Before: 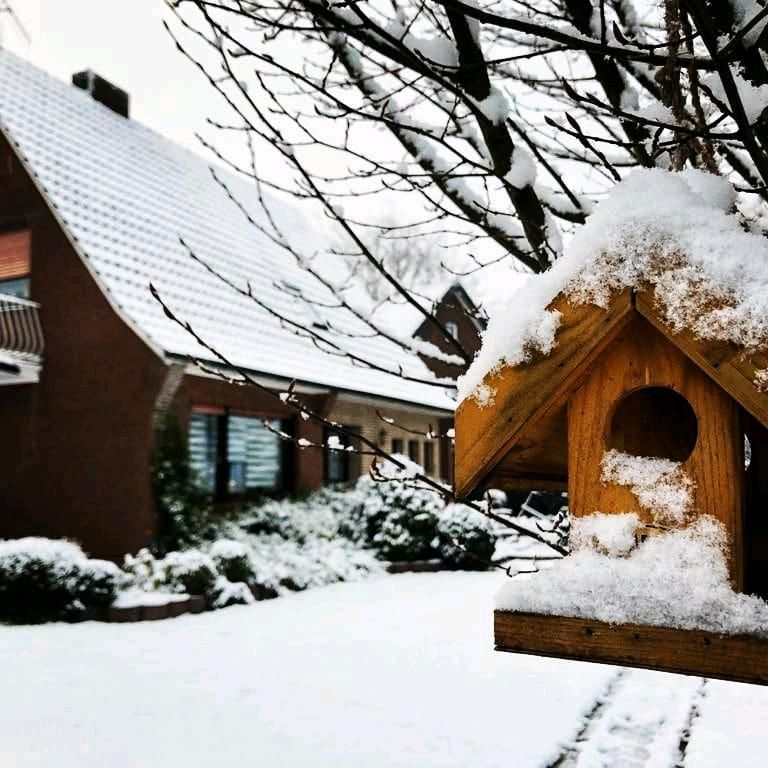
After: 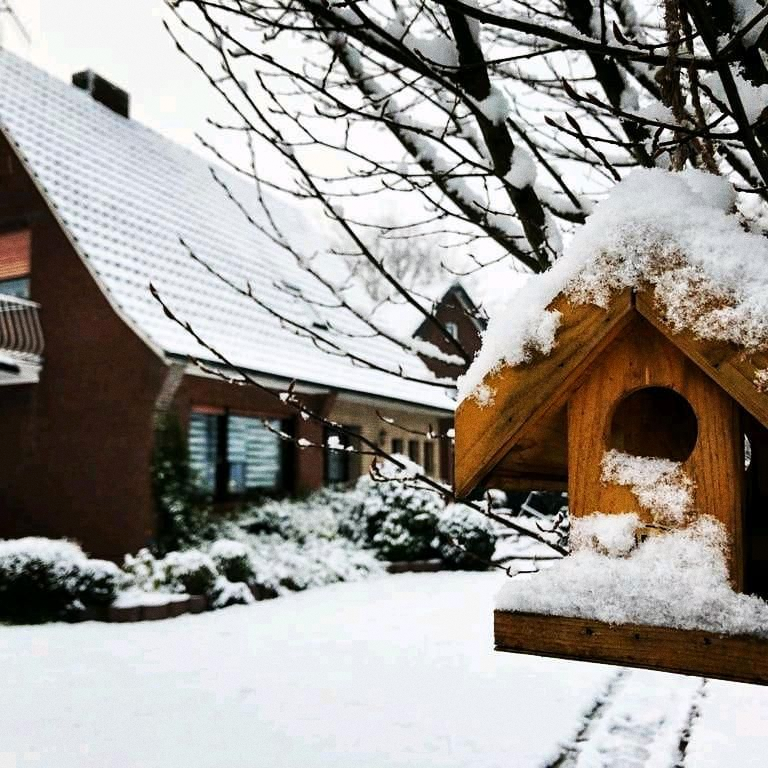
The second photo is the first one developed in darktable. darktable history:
grain: coarseness 3.21 ISO
shadows and highlights: shadows 37.27, highlights -28.18, soften with gaussian
